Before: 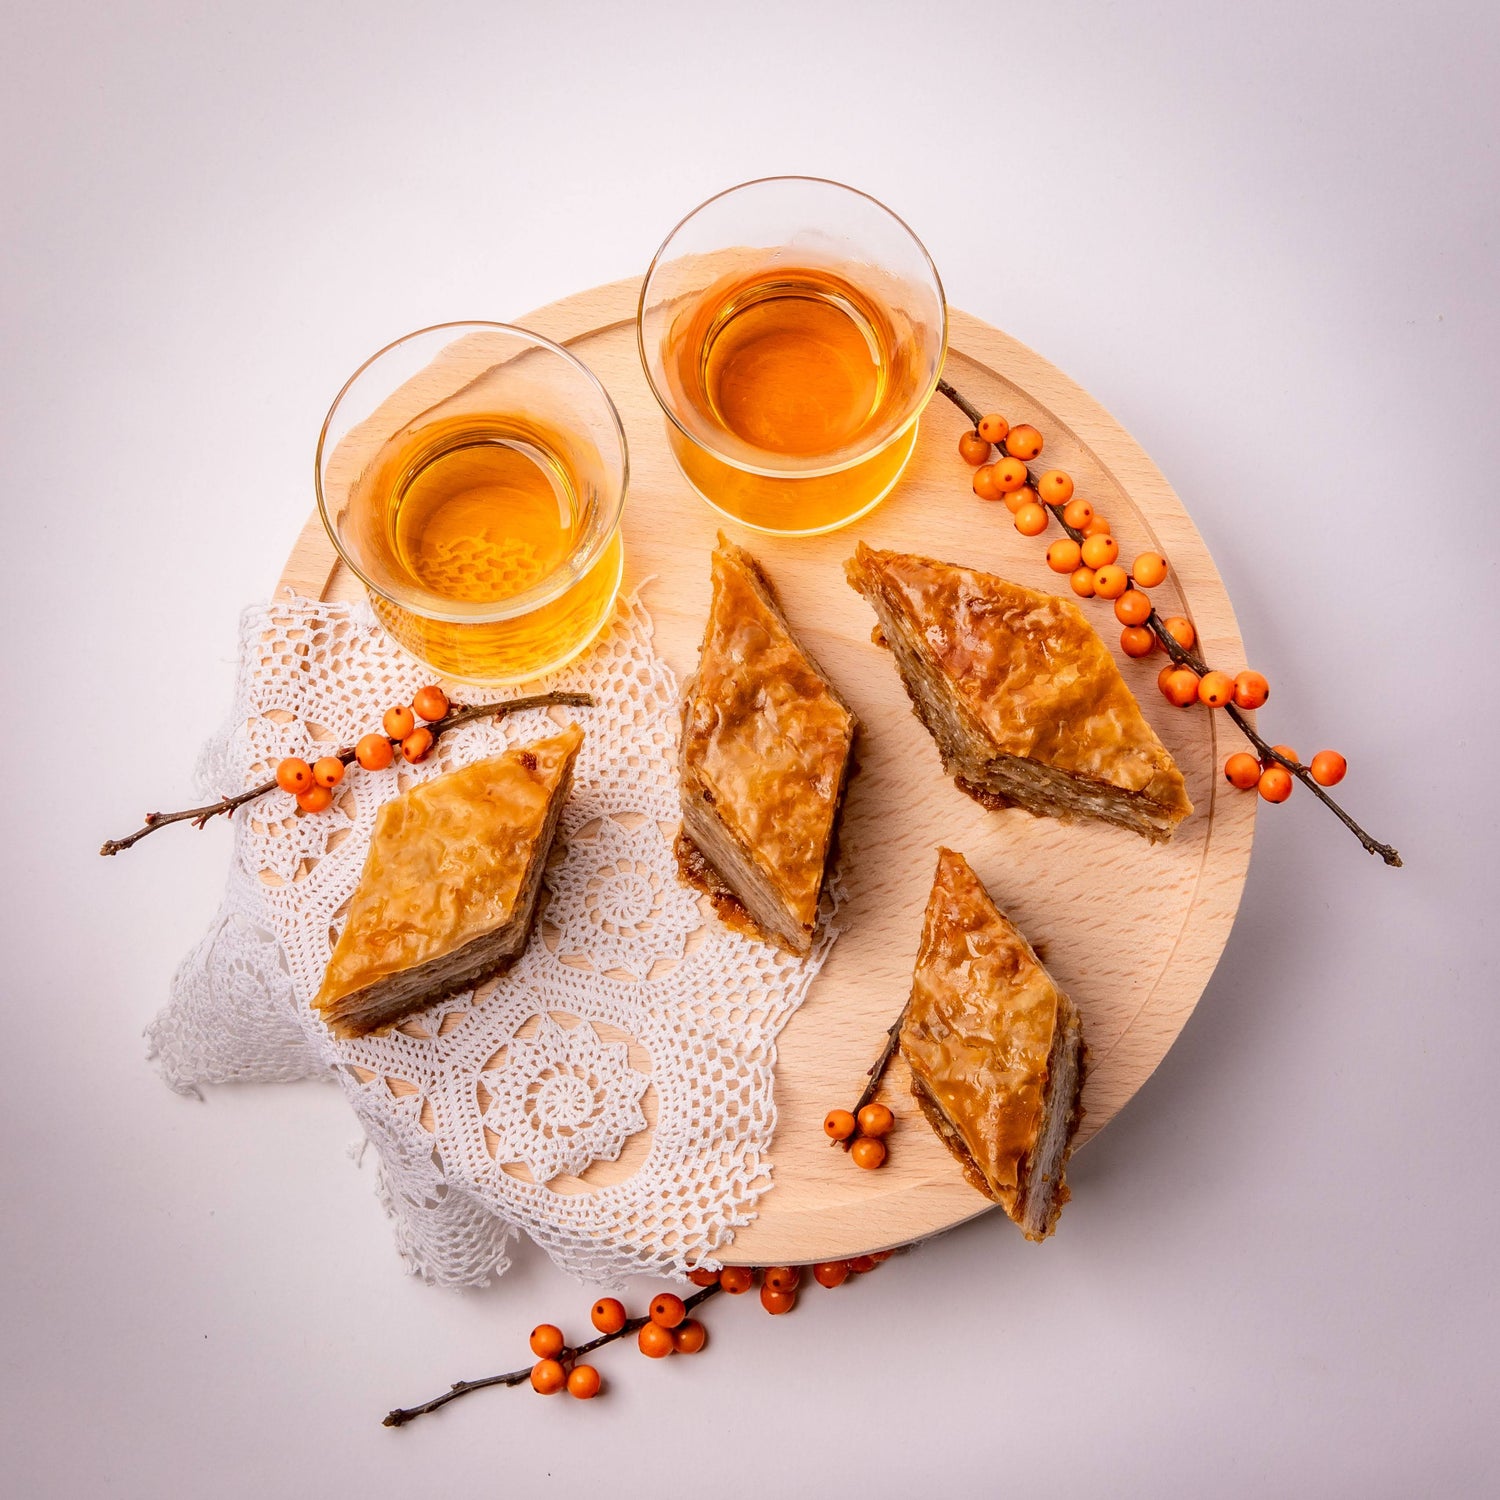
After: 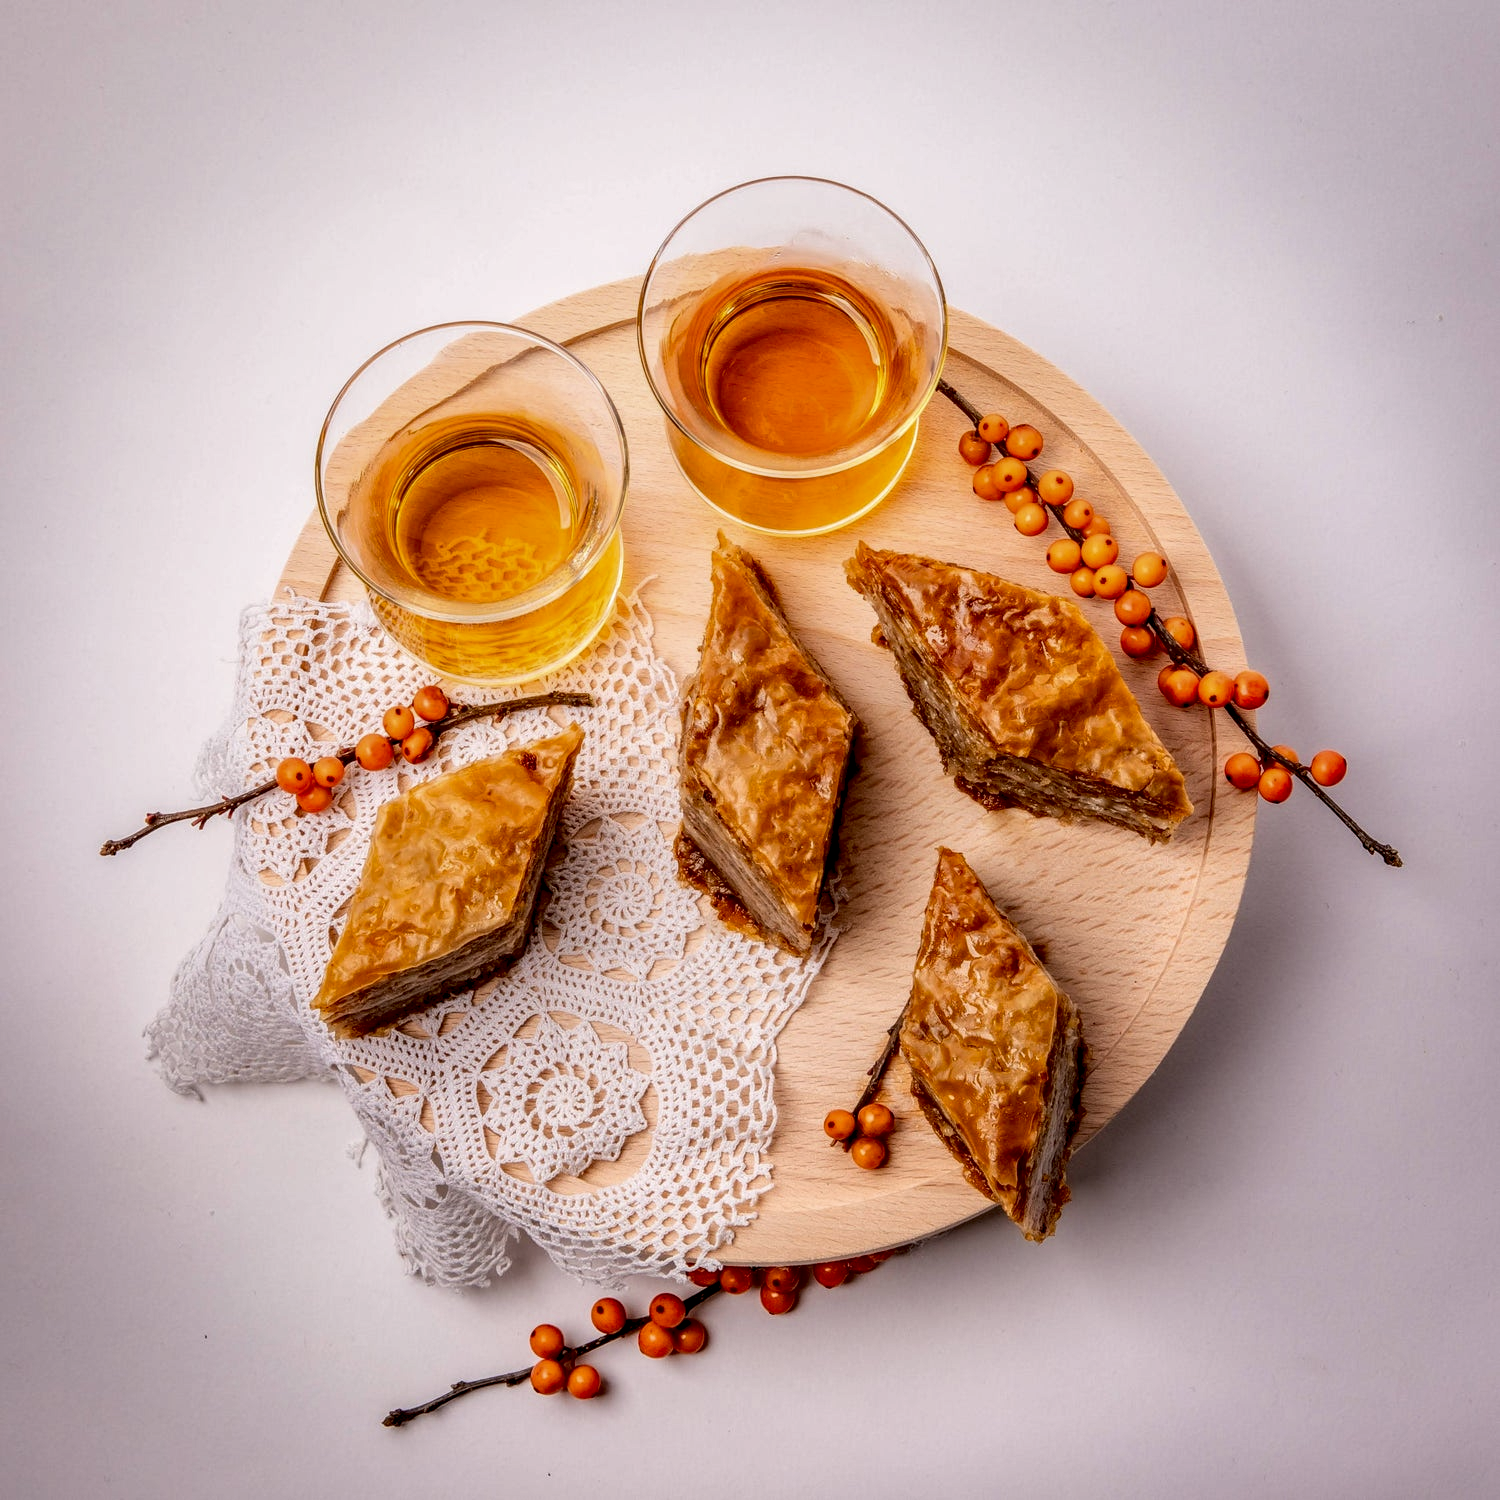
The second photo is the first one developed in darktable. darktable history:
exposure: black level correction 0.006, exposure -0.226 EV, compensate highlight preservation false
local contrast: detail 150%
